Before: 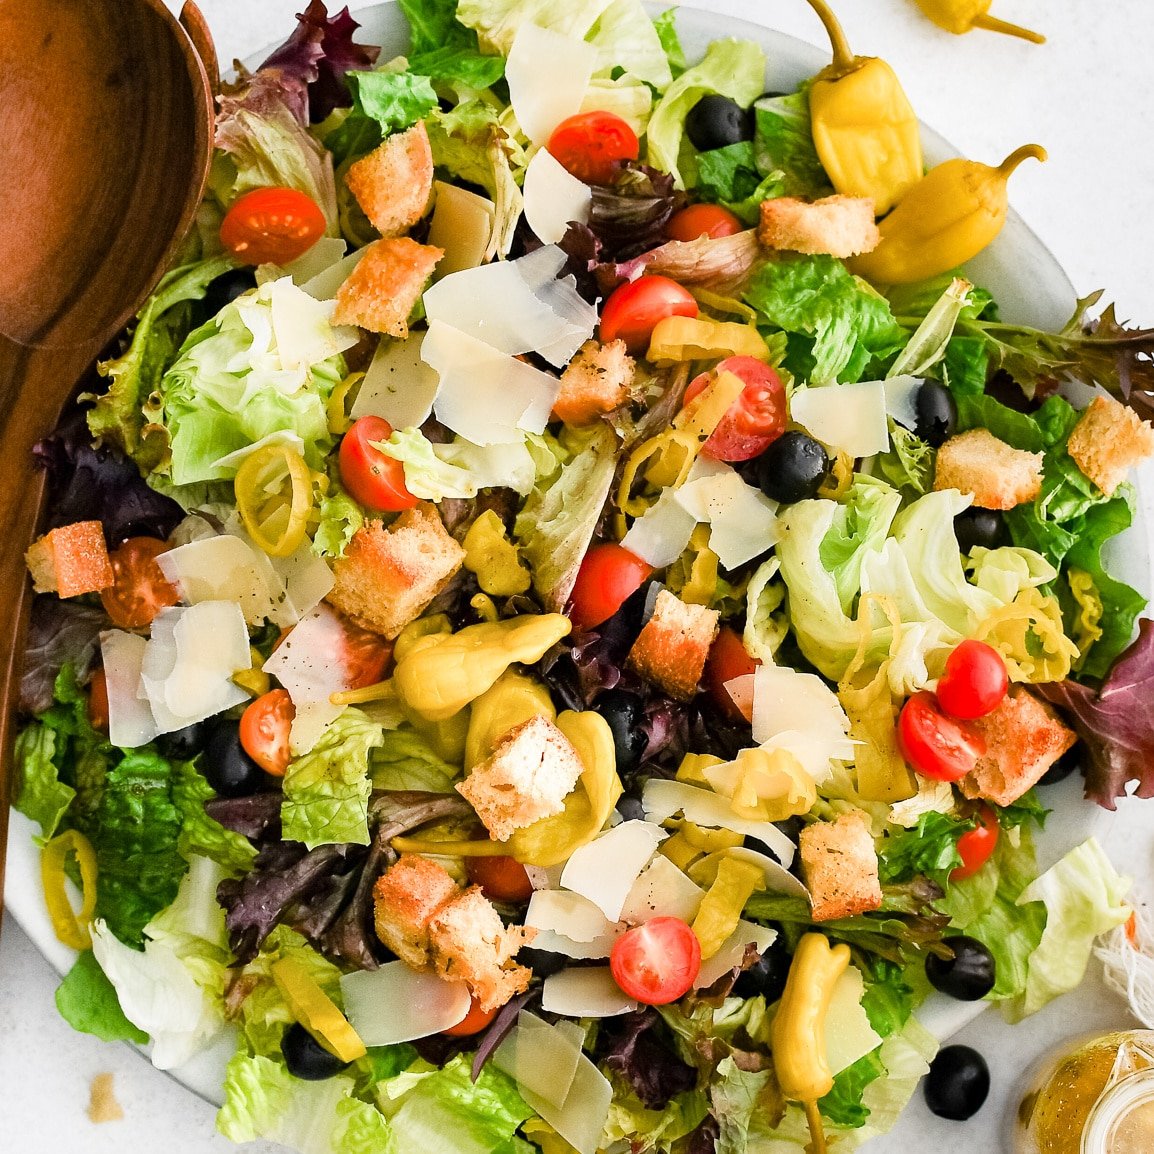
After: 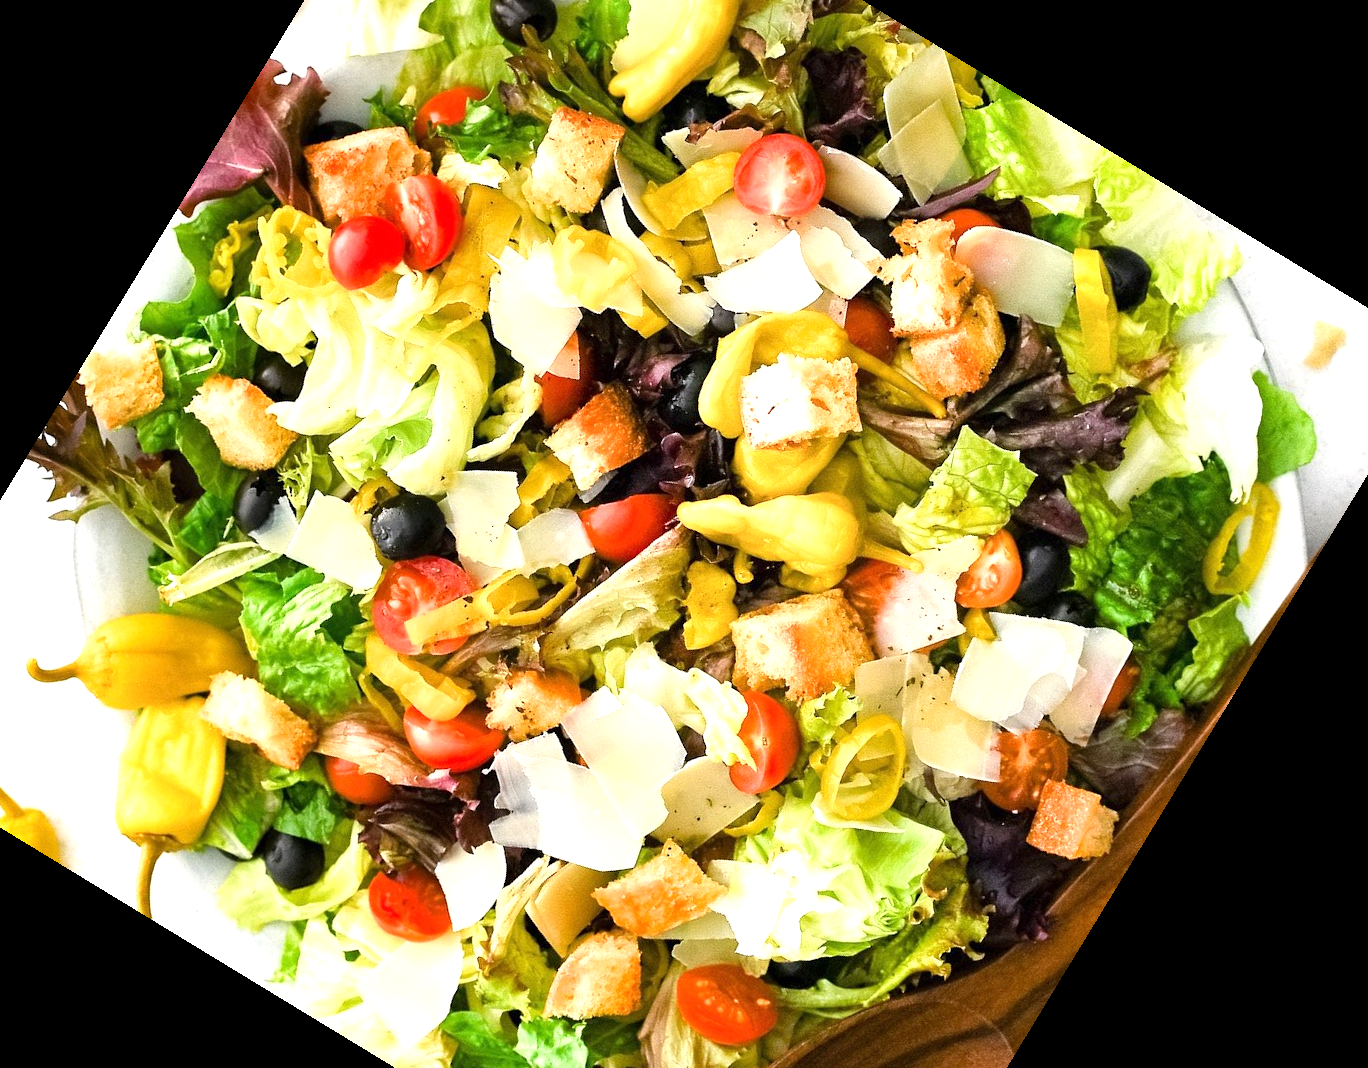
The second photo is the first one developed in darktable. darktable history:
crop and rotate: angle 148.68°, left 9.111%, top 15.603%, right 4.588%, bottom 17.041%
exposure: exposure 0.648 EV, compensate highlight preservation false
